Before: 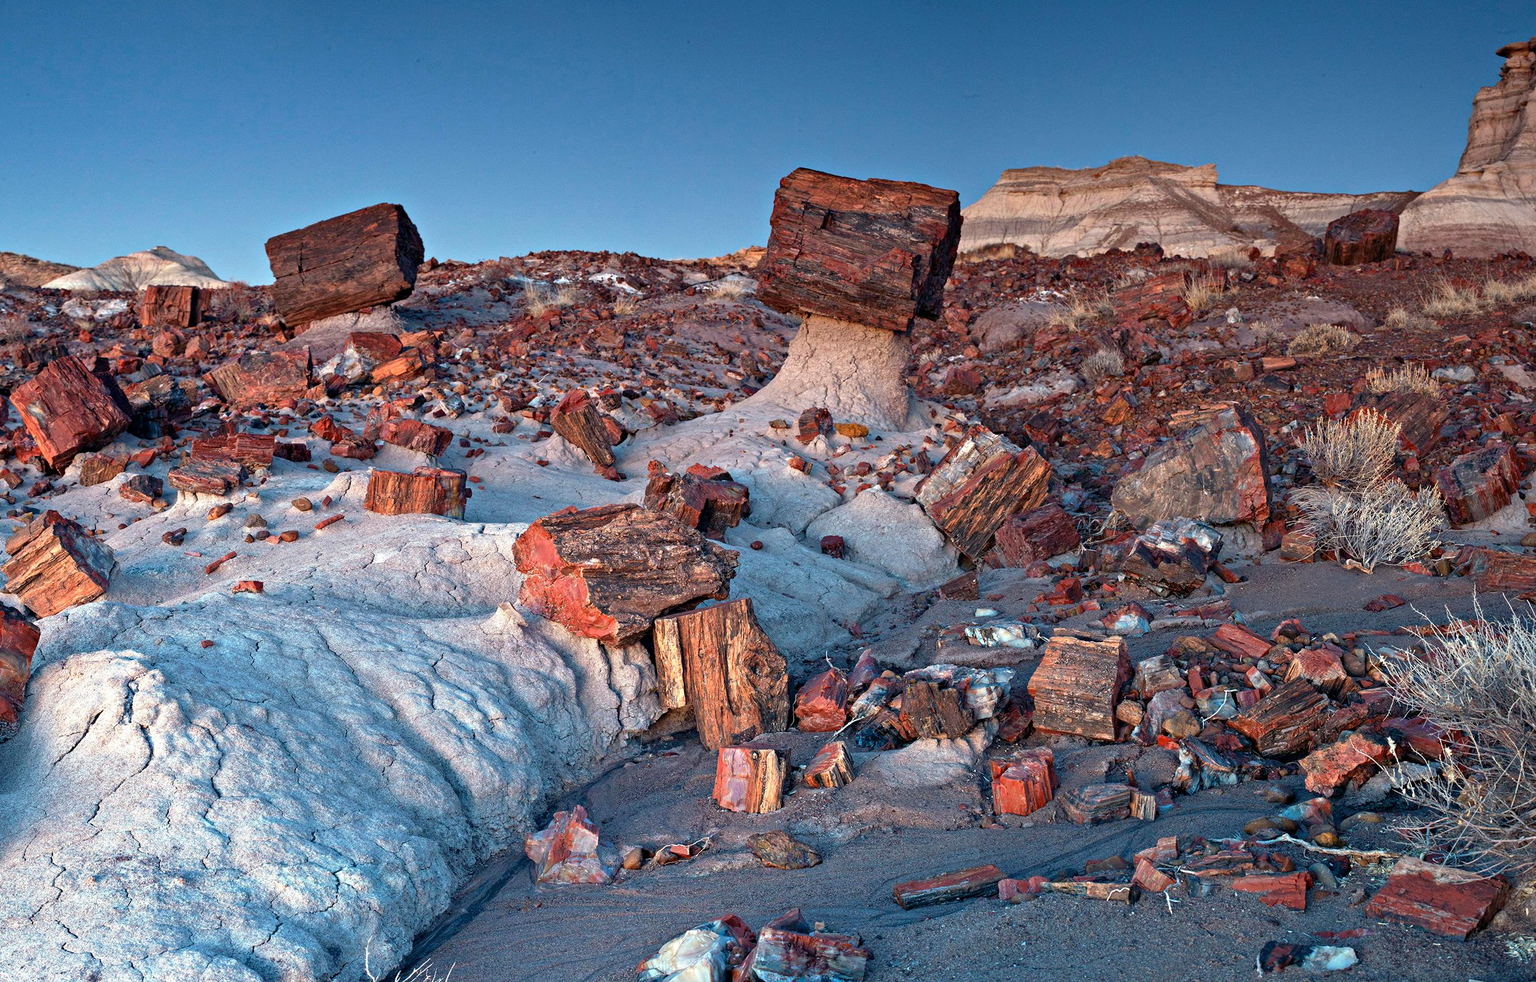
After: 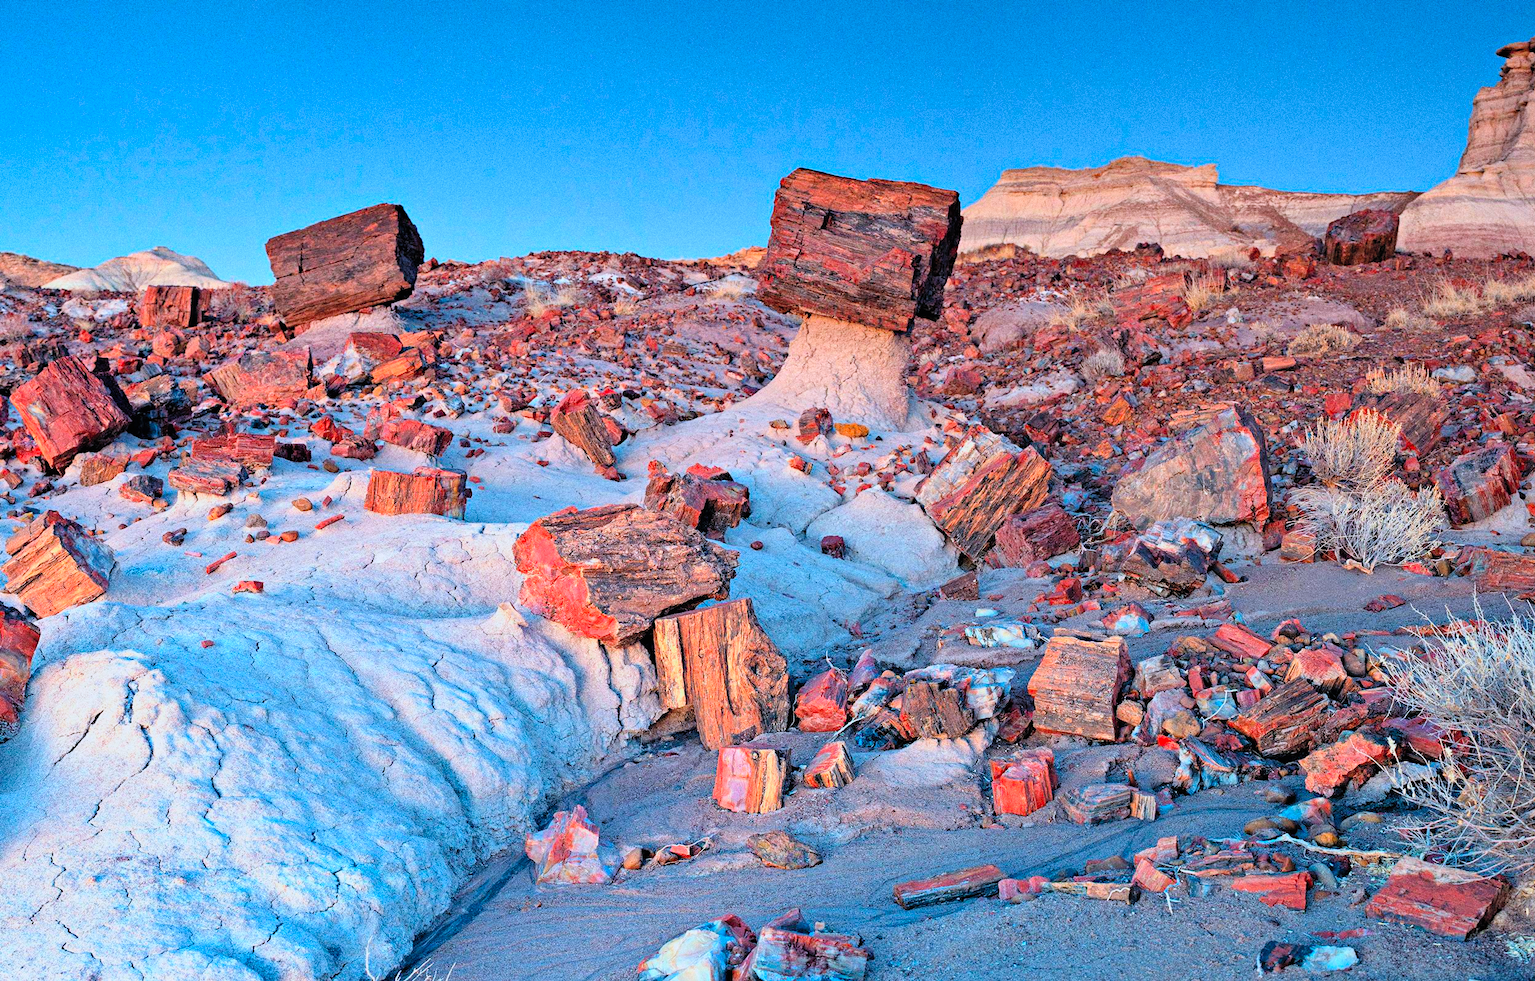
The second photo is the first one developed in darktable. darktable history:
filmic rgb: black relative exposure -7.65 EV, white relative exposure 4.56 EV, hardness 3.61, color science v6 (2022)
exposure: black level correction 0.001, exposure 0.5 EV, compensate exposure bias true, compensate highlight preservation false
contrast brightness saturation: contrast 0.07, brightness 0.18, saturation 0.4
color correction: highlights a* -0.772, highlights b* -8.92
grain: coarseness 0.09 ISO, strength 40%
